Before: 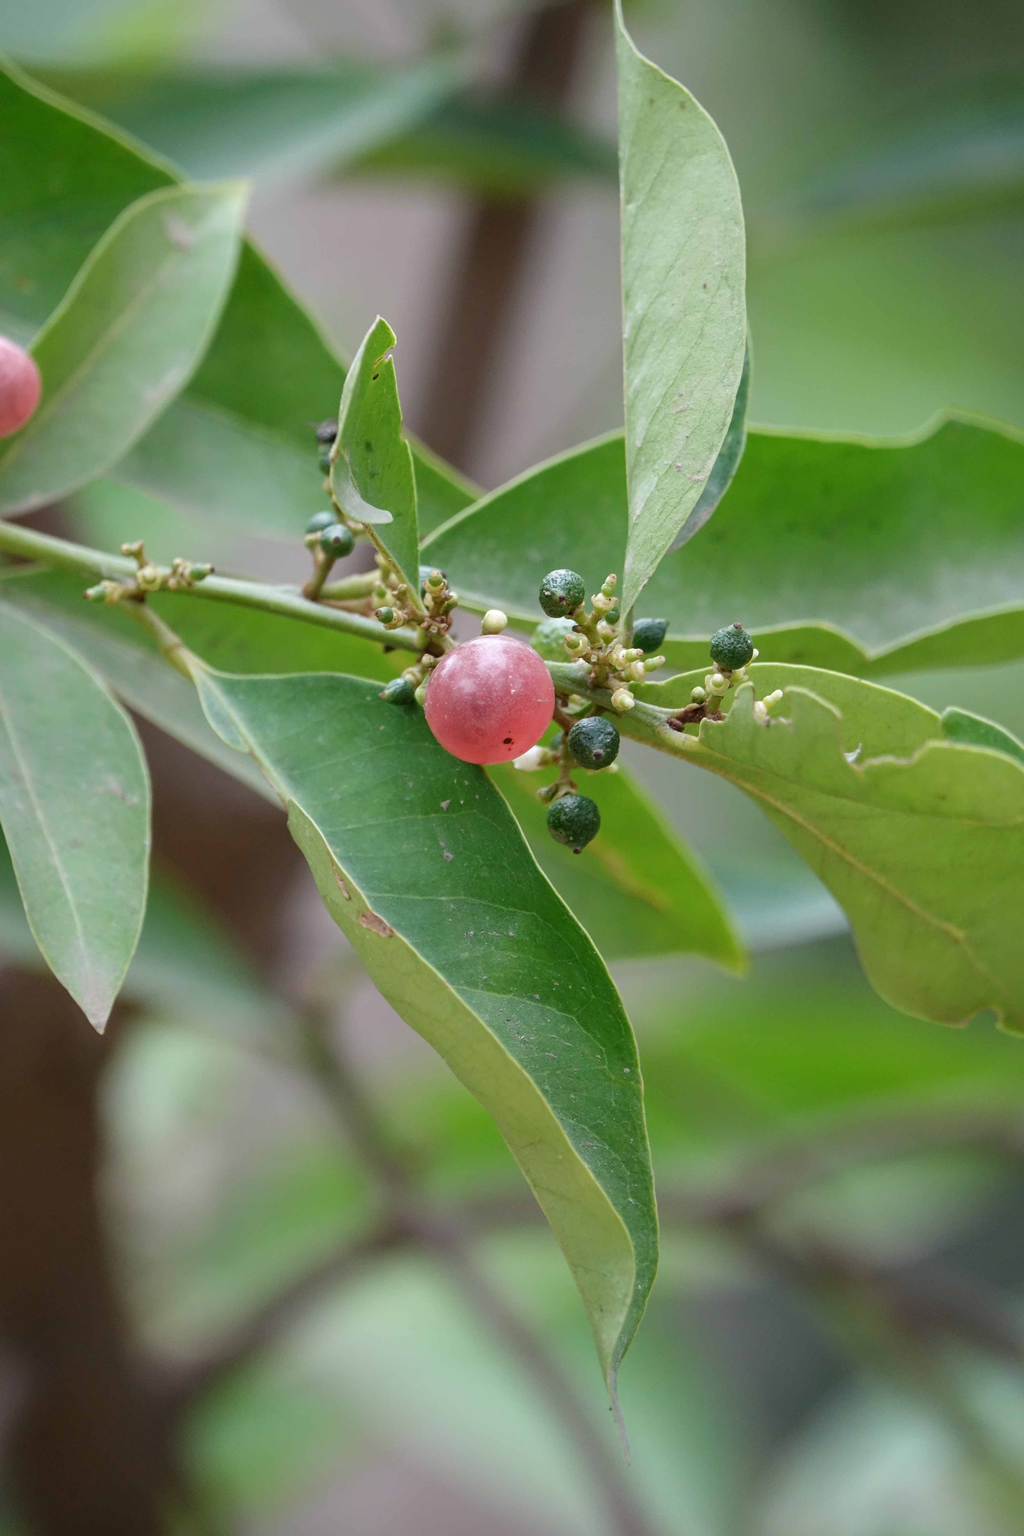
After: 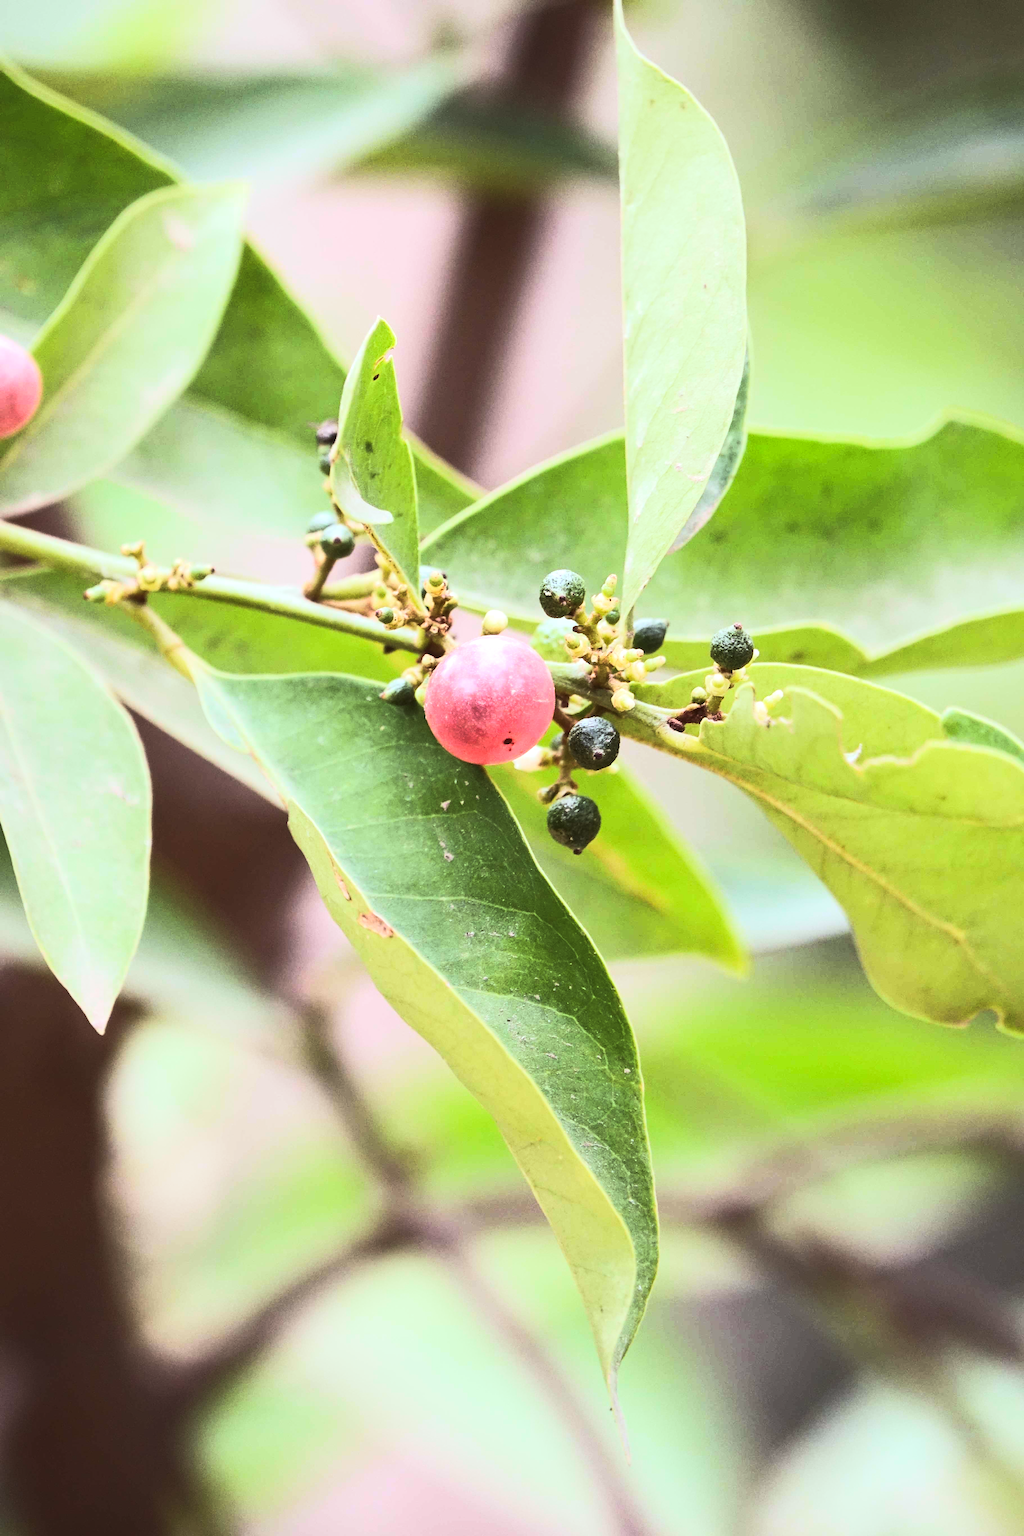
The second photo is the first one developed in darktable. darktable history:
rgb levels: mode RGB, independent channels, levels [[0, 0.474, 1], [0, 0.5, 1], [0, 0.5, 1]]
tone curve: curves: ch0 [(0, 0) (0.427, 0.375) (0.616, 0.801) (1, 1)], color space Lab, linked channels, preserve colors none
exposure: black level correction -0.002, exposure 0.54 EV, compensate highlight preservation false
white balance: red 0.986, blue 1.01
